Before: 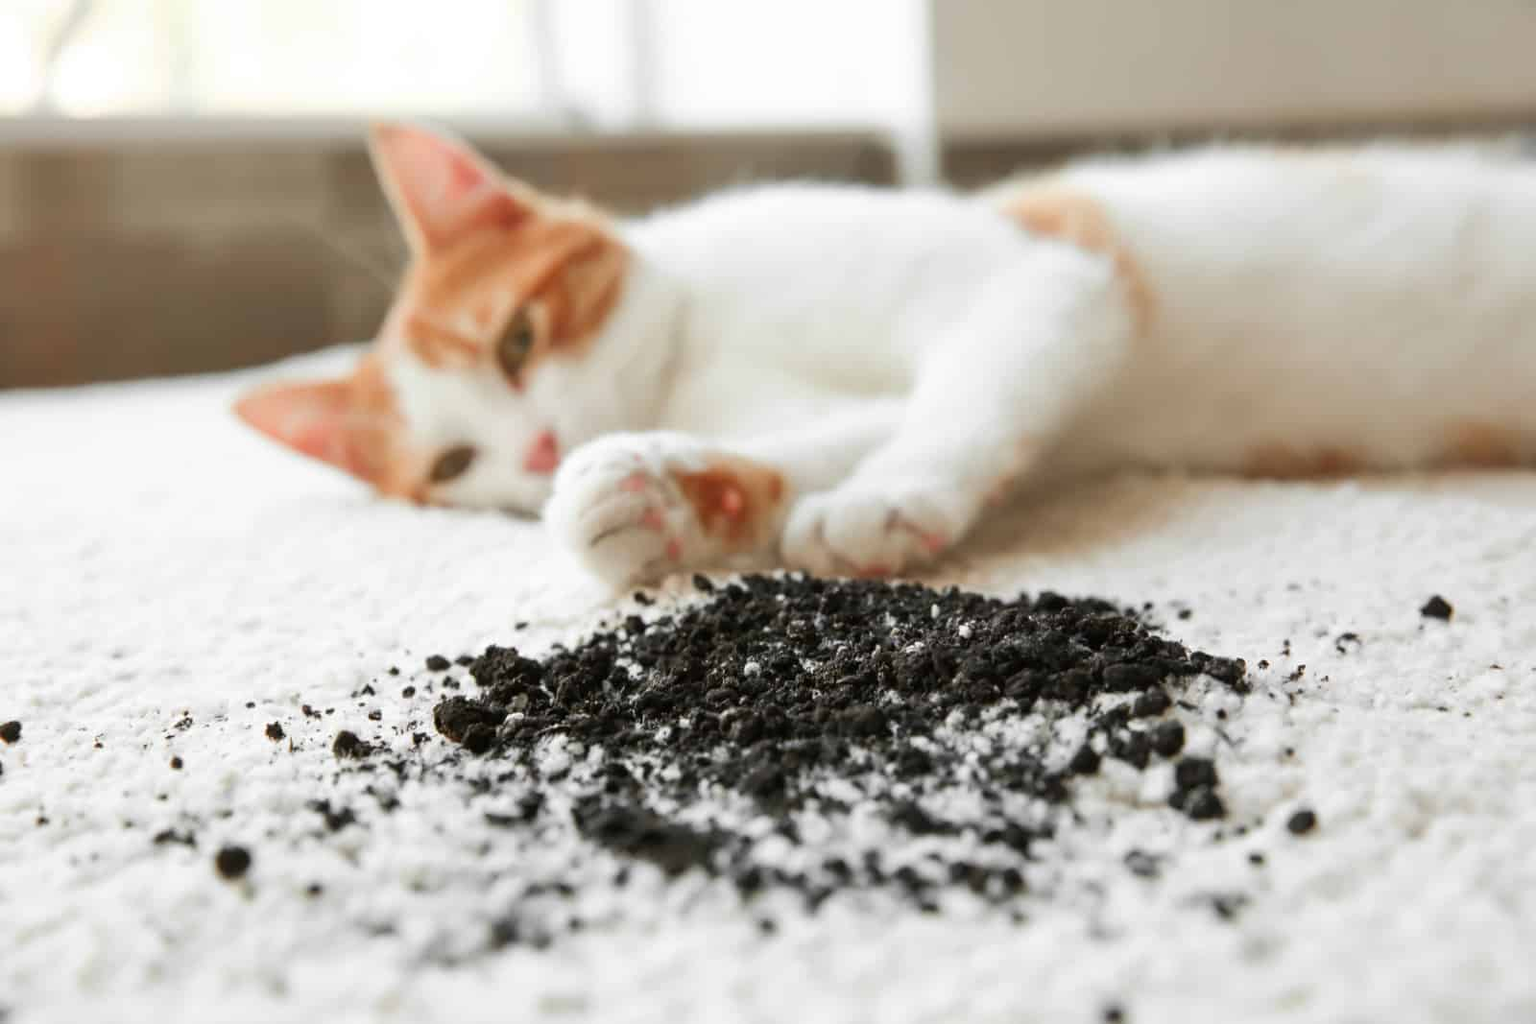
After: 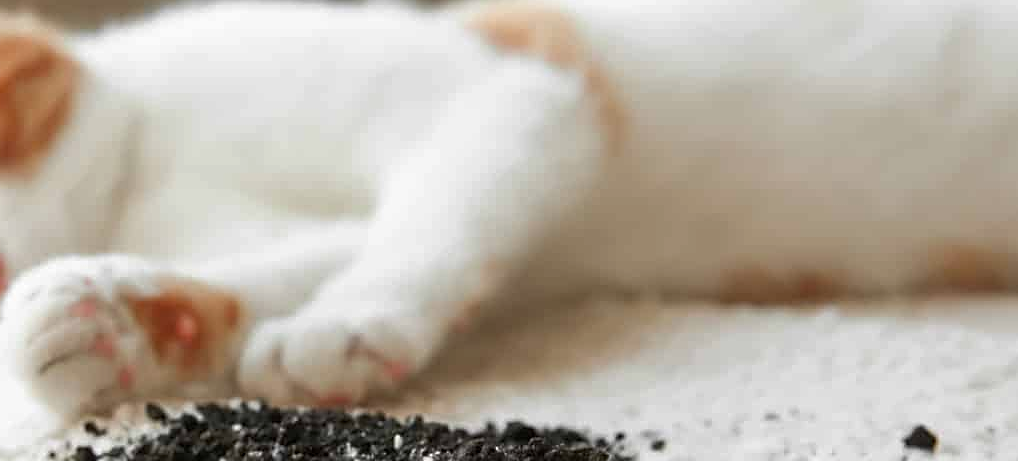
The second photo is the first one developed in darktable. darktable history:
tone curve: curves: ch0 [(0, 0) (0.077, 0.082) (0.765, 0.73) (1, 1)]
crop: left 36.005%, top 18.293%, right 0.31%, bottom 38.444%
sharpen: on, module defaults
